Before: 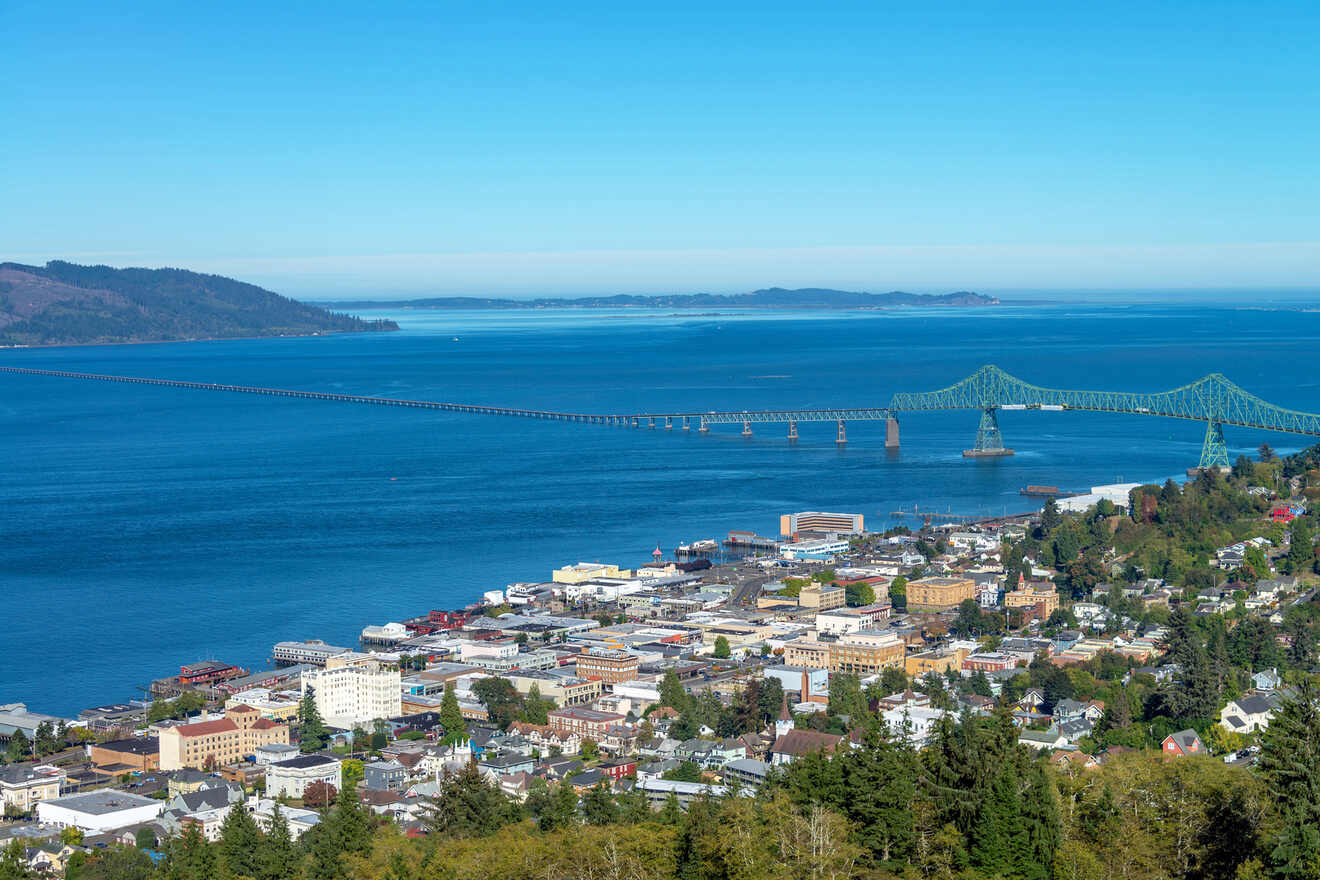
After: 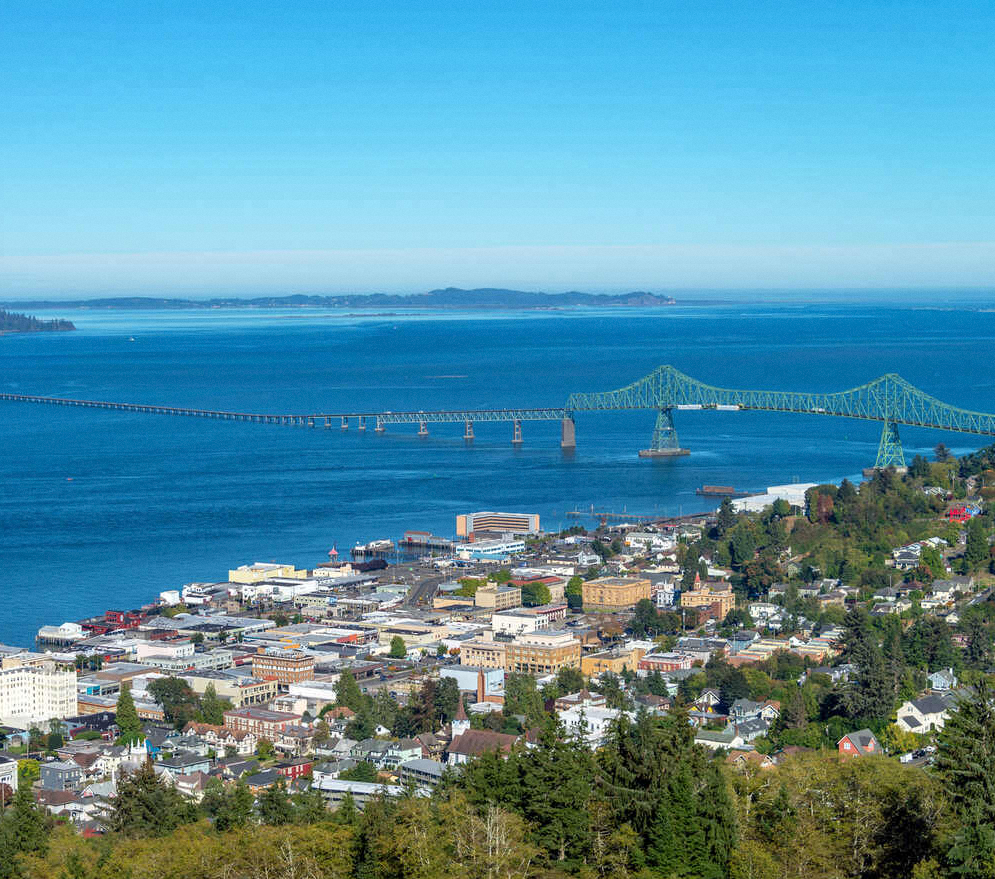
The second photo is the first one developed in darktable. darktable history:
crop and rotate: left 24.6%
grain: coarseness 0.09 ISO, strength 10%
